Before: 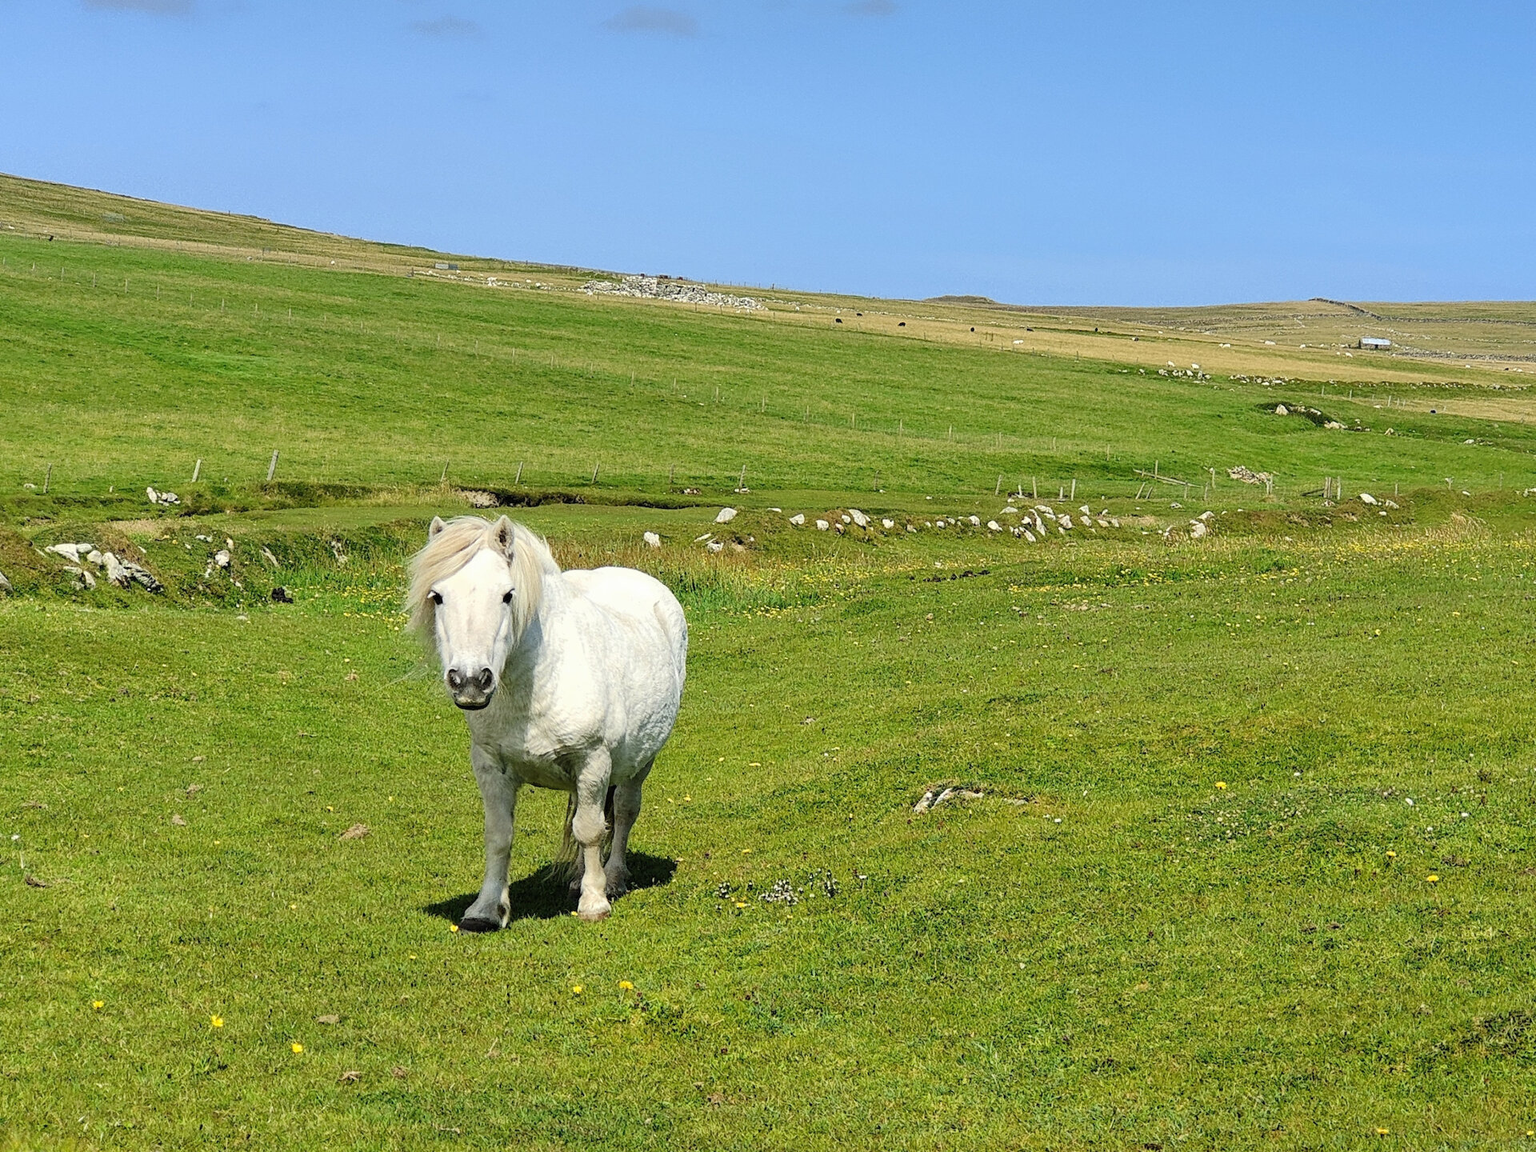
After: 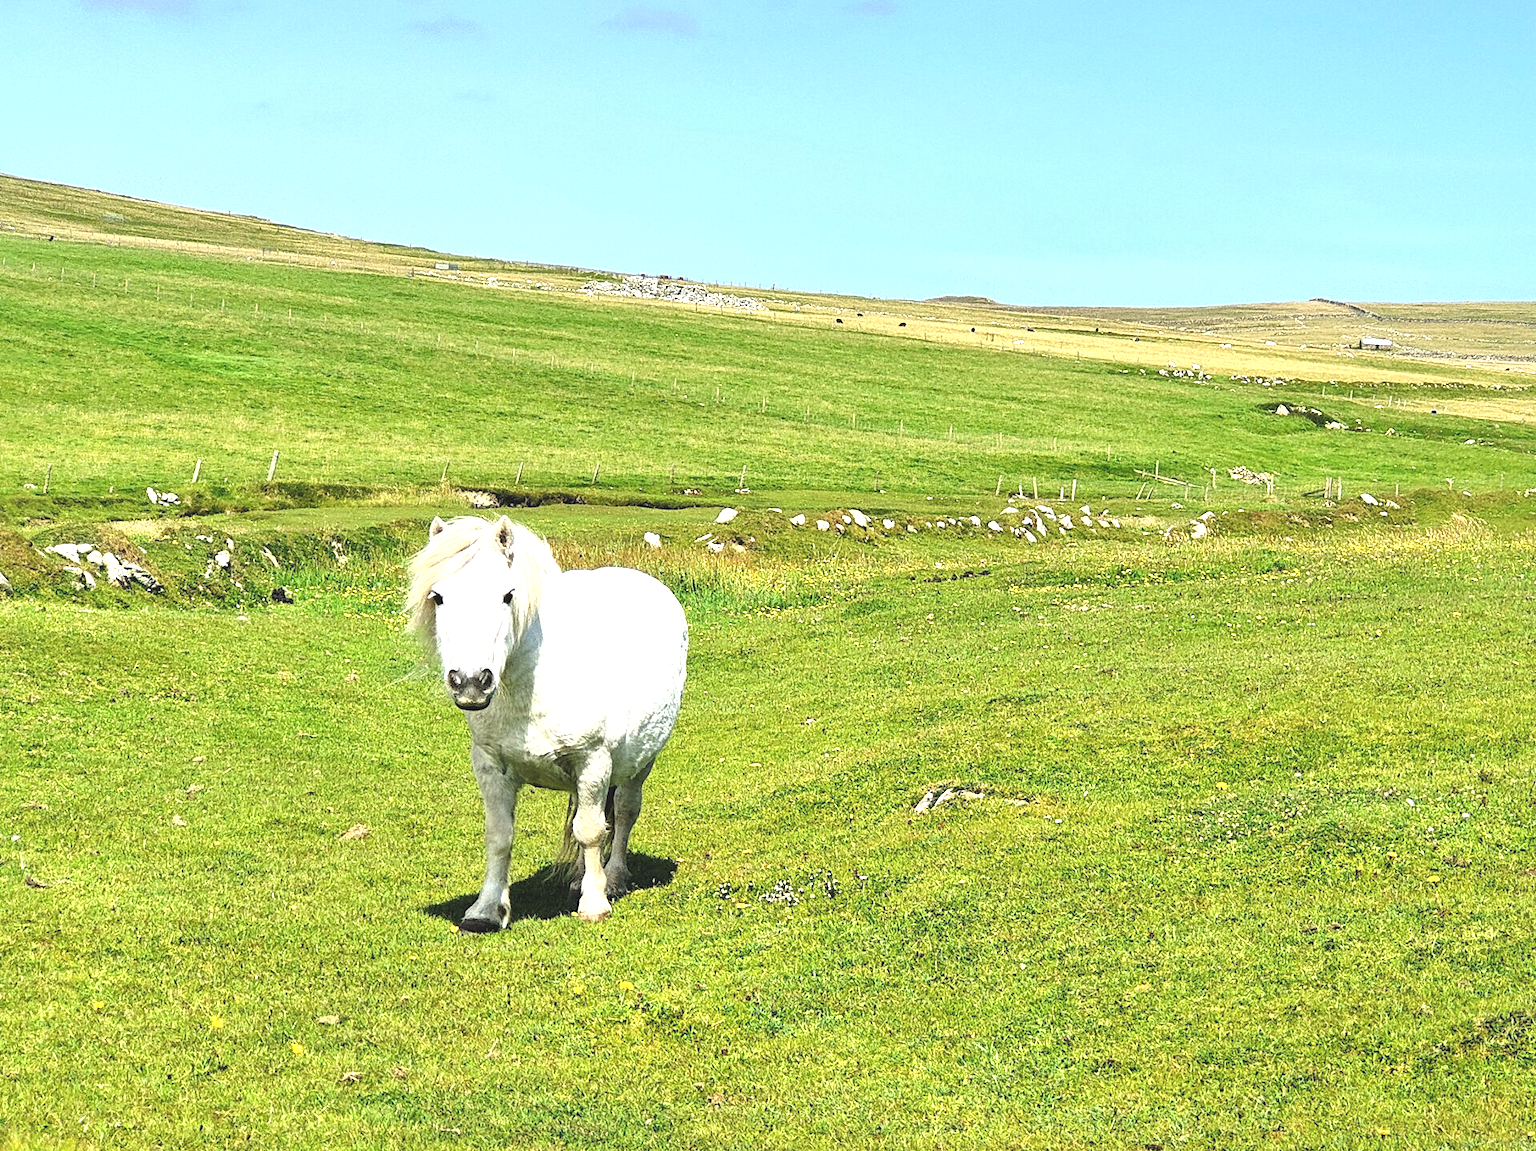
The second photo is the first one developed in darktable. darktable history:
local contrast: mode bilateral grid, contrast 20, coarseness 50, detail 128%, midtone range 0.2
crop: left 0.005%
exposure: black level correction -0.006, exposure 1 EV, compensate exposure bias true, compensate highlight preservation false
